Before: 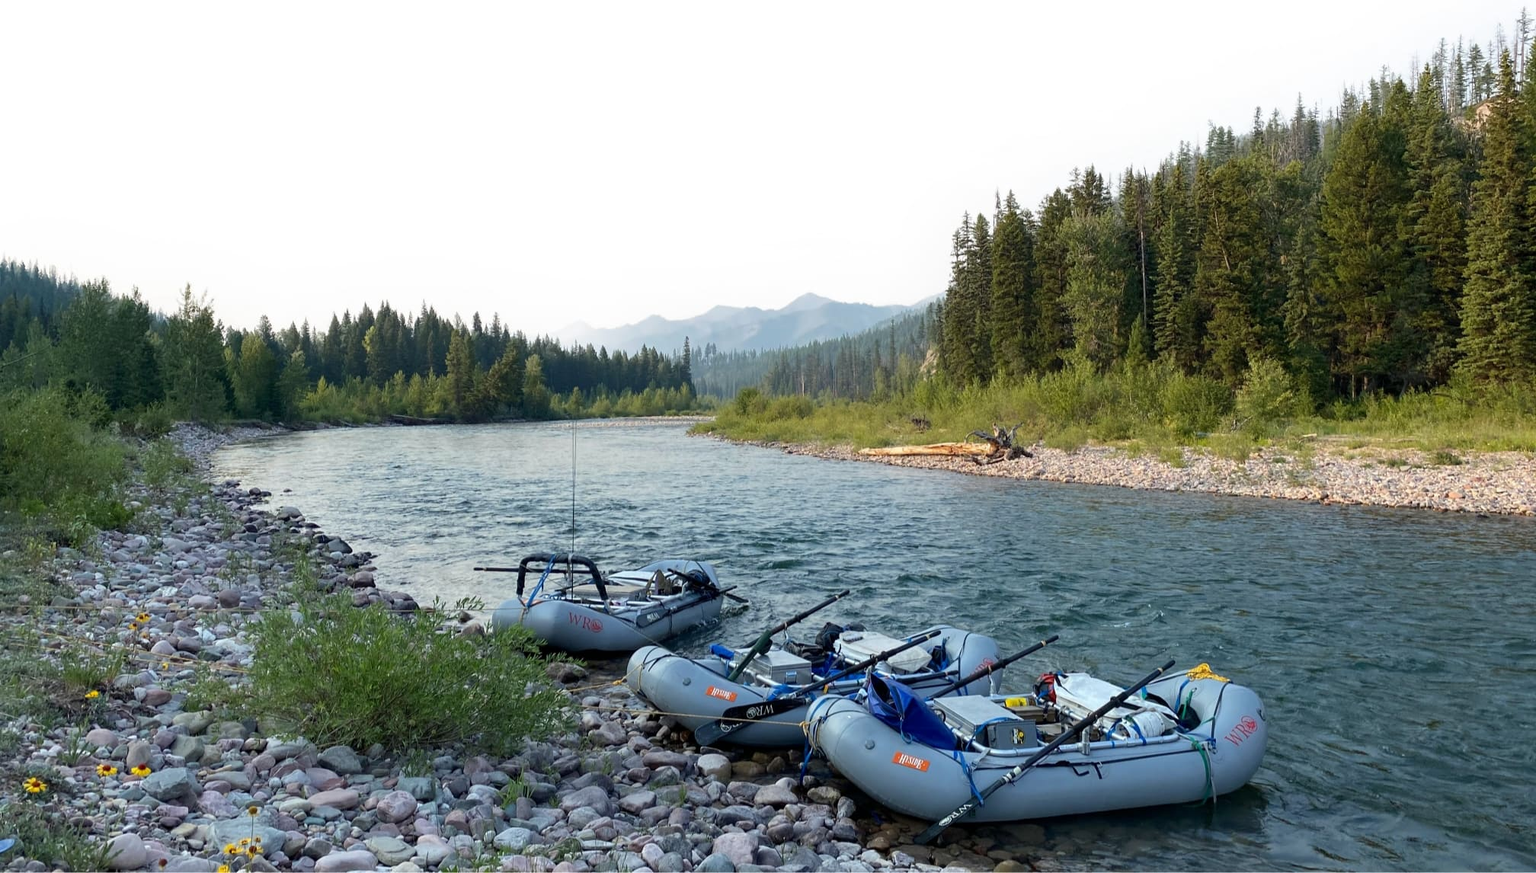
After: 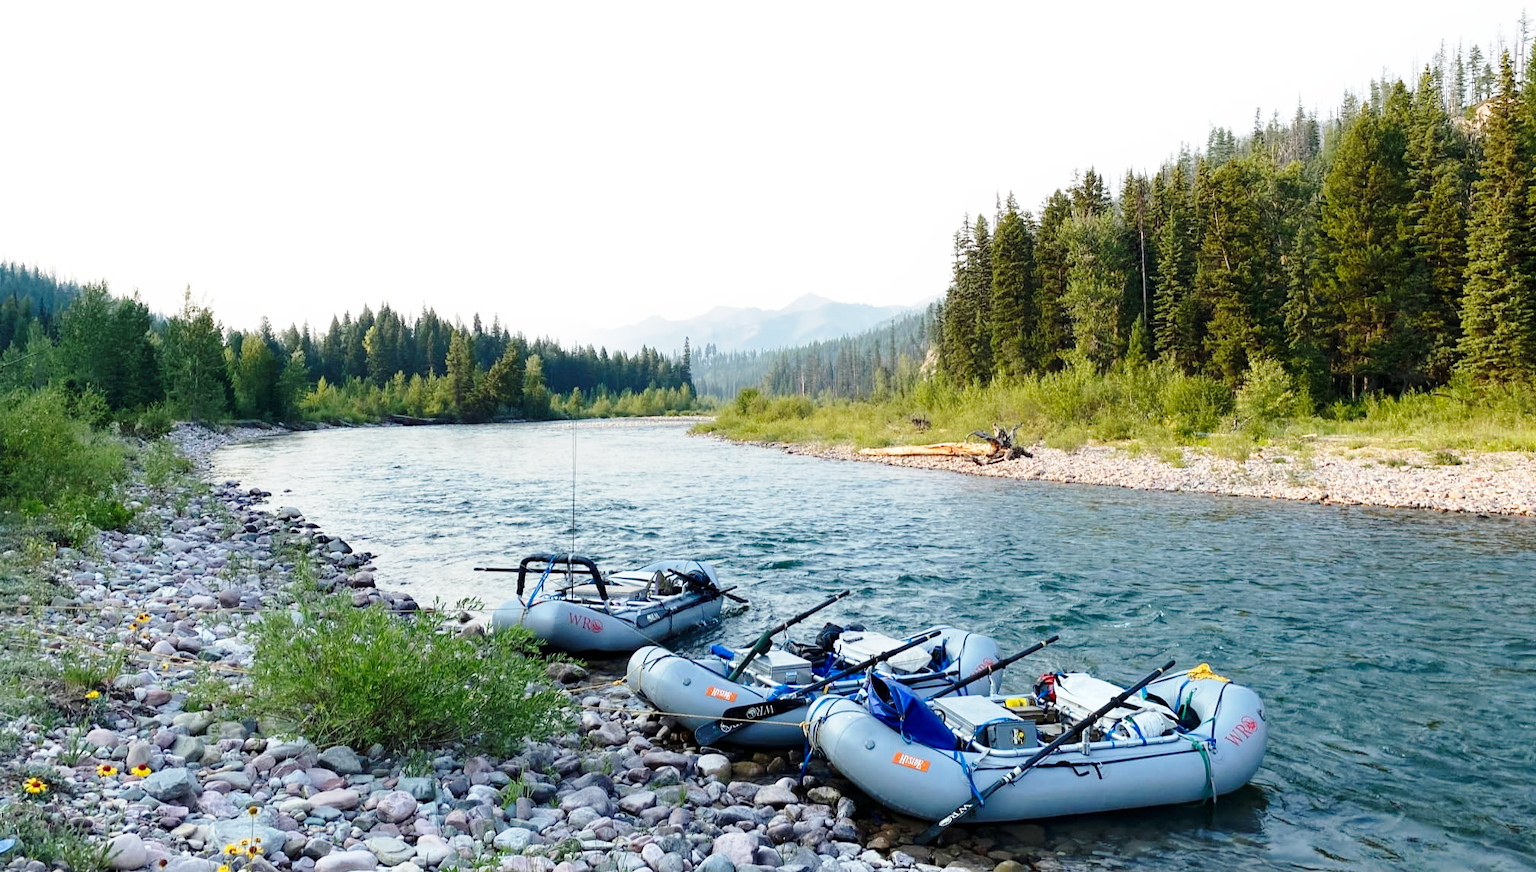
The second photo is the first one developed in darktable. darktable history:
crop: bottom 0.071%
base curve: curves: ch0 [(0, 0) (0.028, 0.03) (0.121, 0.232) (0.46, 0.748) (0.859, 0.968) (1, 1)], preserve colors none
